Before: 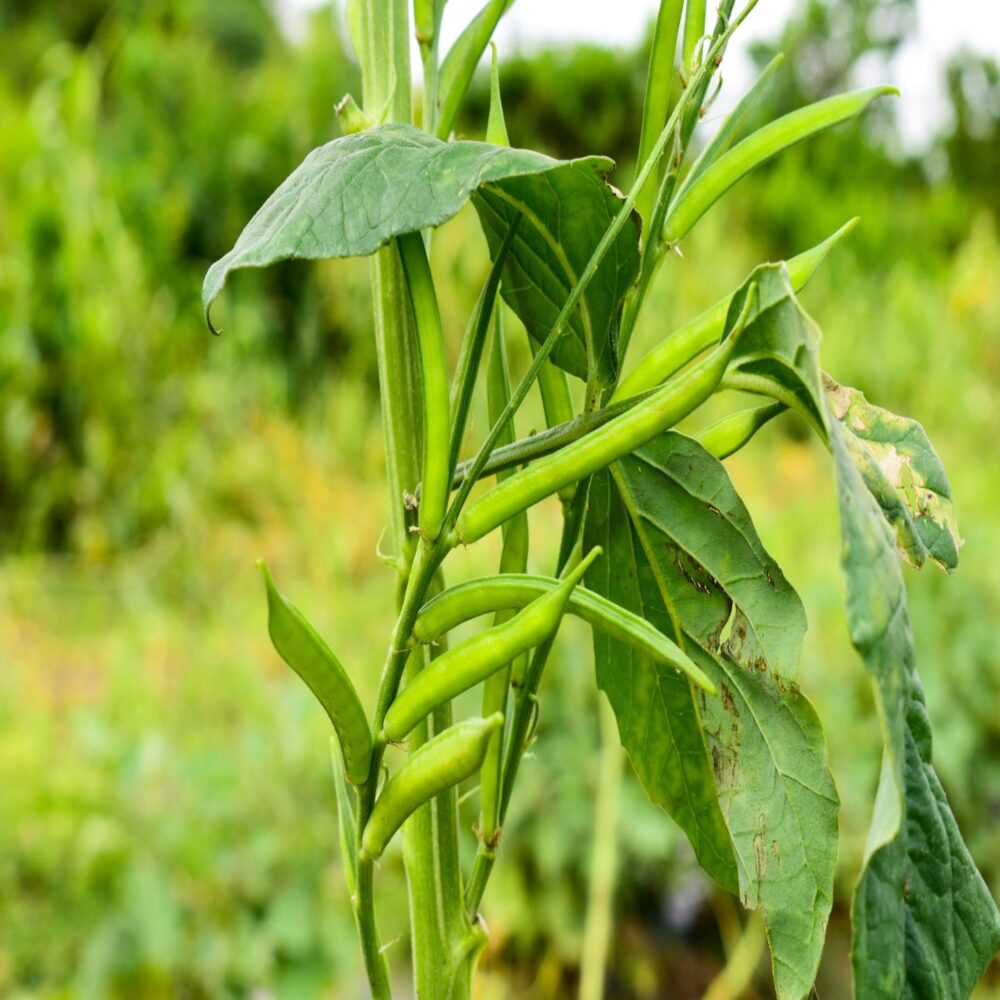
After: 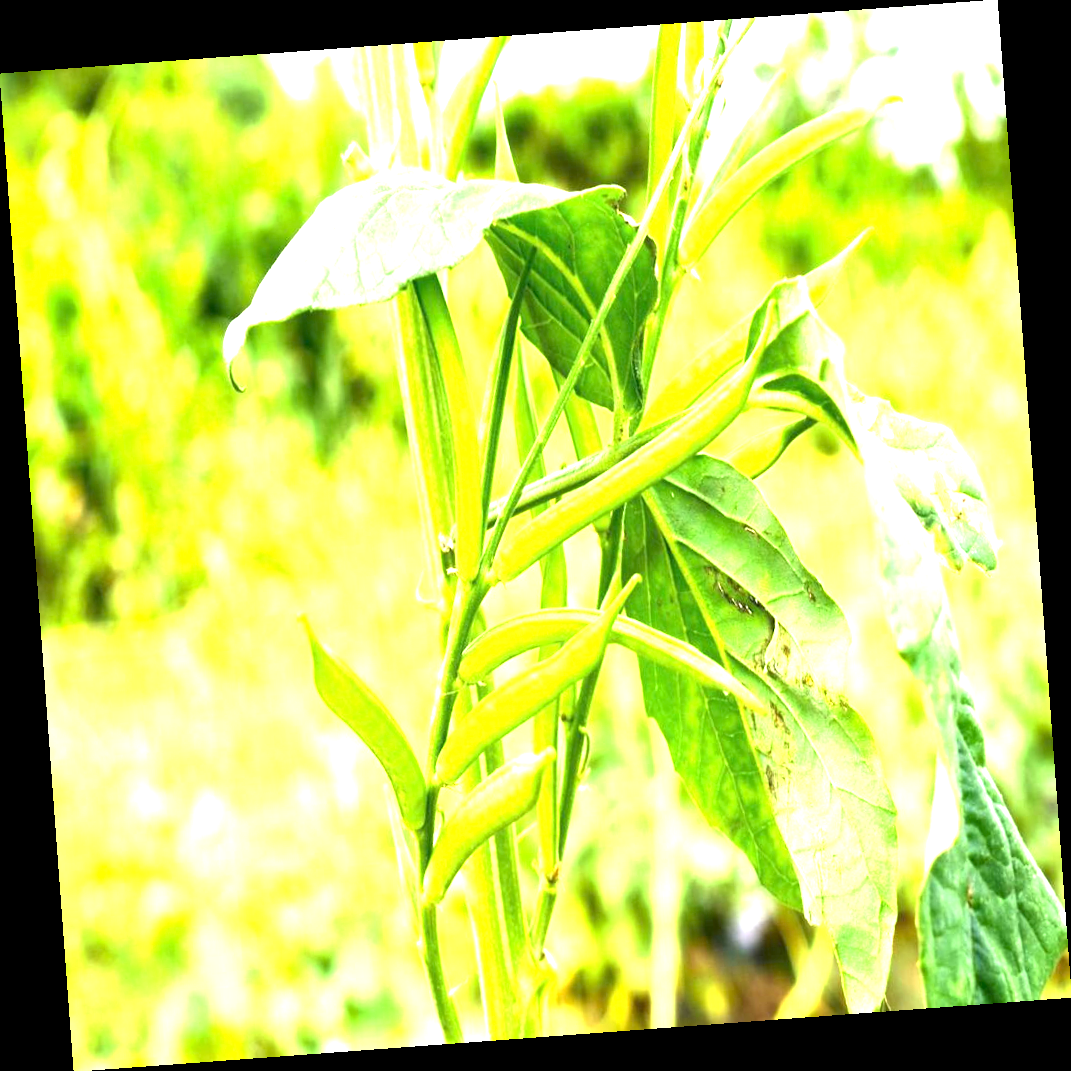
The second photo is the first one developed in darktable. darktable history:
exposure: exposure 2.25 EV, compensate highlight preservation false
rotate and perspective: rotation -4.25°, automatic cropping off
